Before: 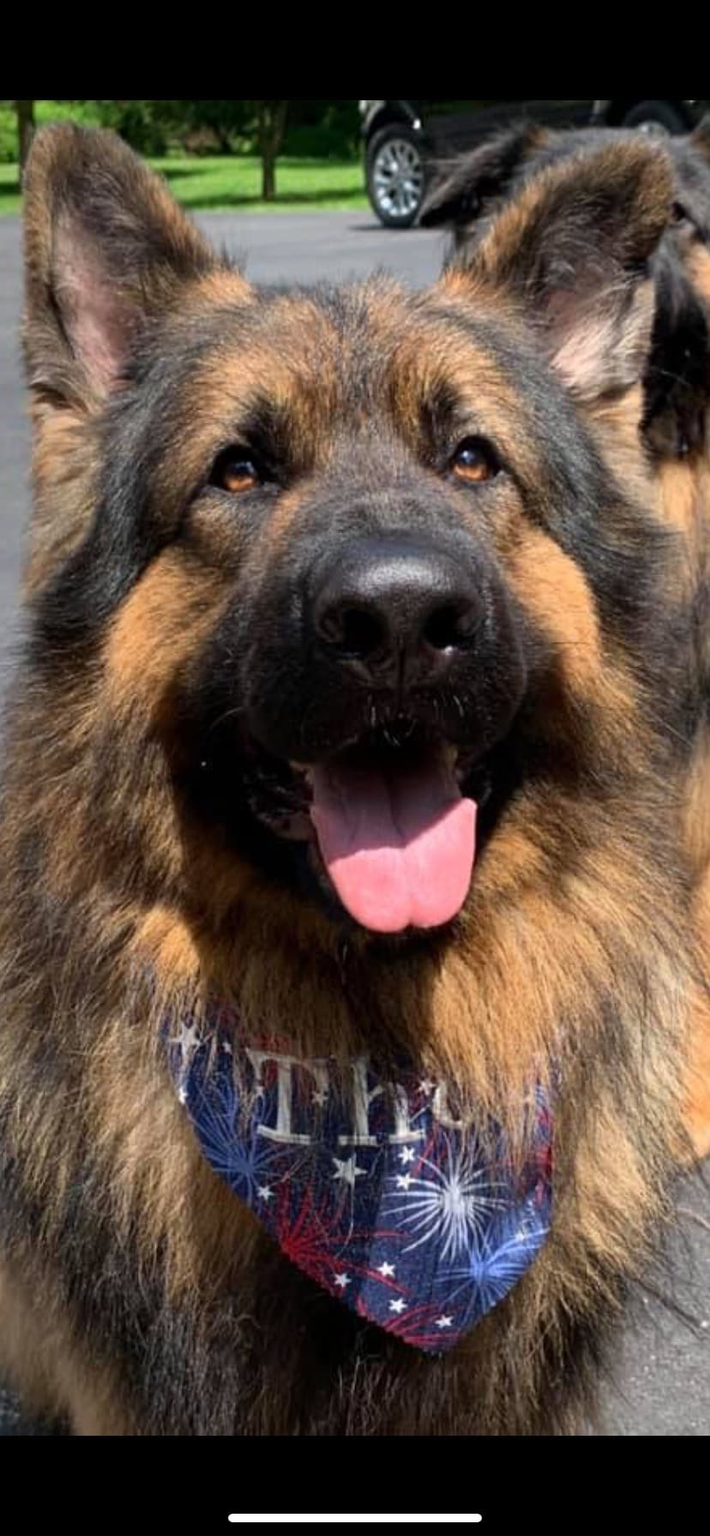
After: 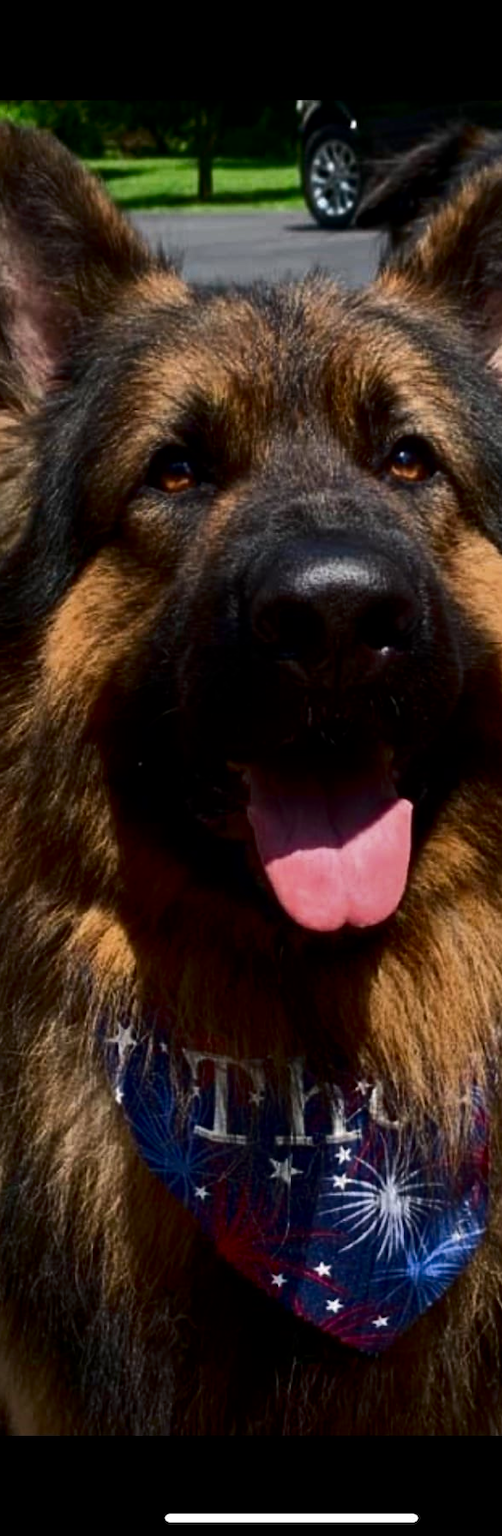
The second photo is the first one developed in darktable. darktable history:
contrast brightness saturation: brightness -0.513
shadows and highlights: radius 127.3, shadows 30.54, highlights -31.11, low approximation 0.01, soften with gaussian
crop and rotate: left 8.992%, right 20.118%
